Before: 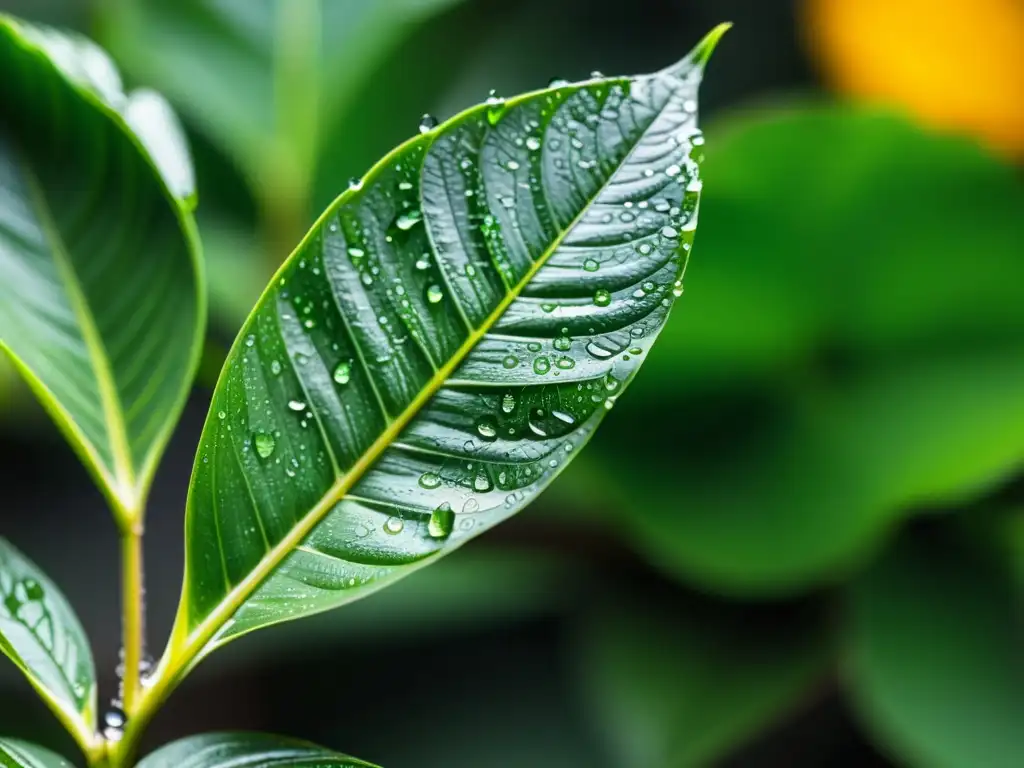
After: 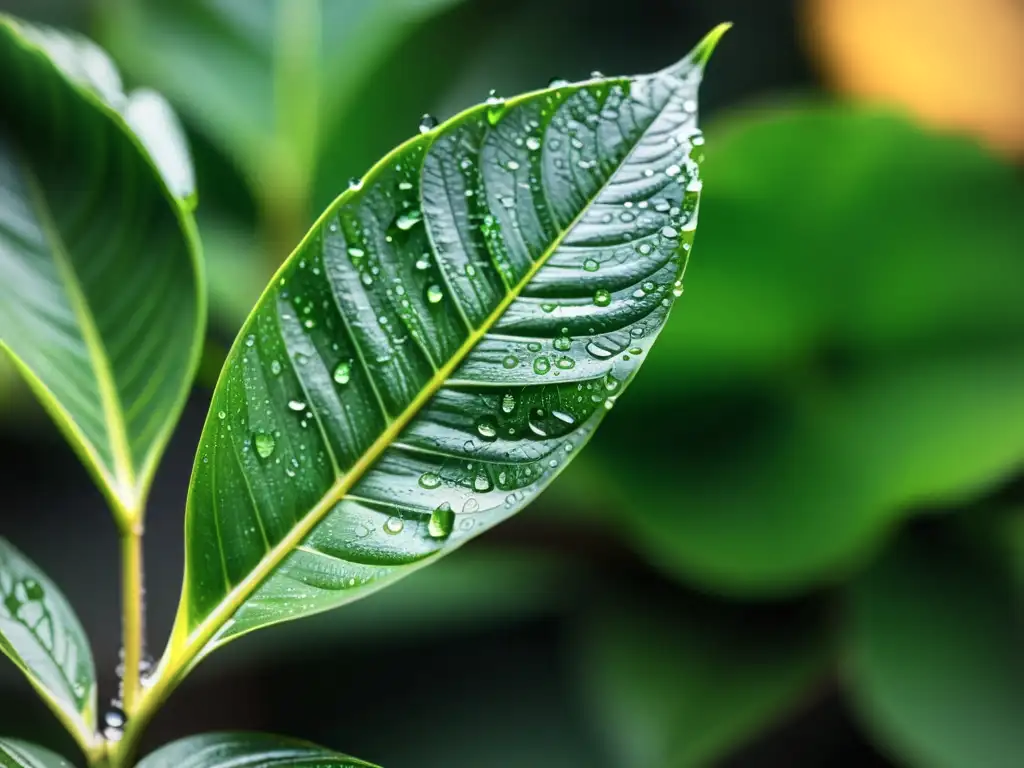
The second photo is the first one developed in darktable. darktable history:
vignetting: fall-off radius 93.39%, unbound false
color zones: curves: ch0 [(0, 0.558) (0.143, 0.559) (0.286, 0.529) (0.429, 0.505) (0.571, 0.5) (0.714, 0.5) (0.857, 0.5) (1, 0.558)]; ch1 [(0, 0.469) (0.01, 0.469) (0.12, 0.446) (0.248, 0.469) (0.5, 0.5) (0.748, 0.5) (0.99, 0.469) (1, 0.469)]
